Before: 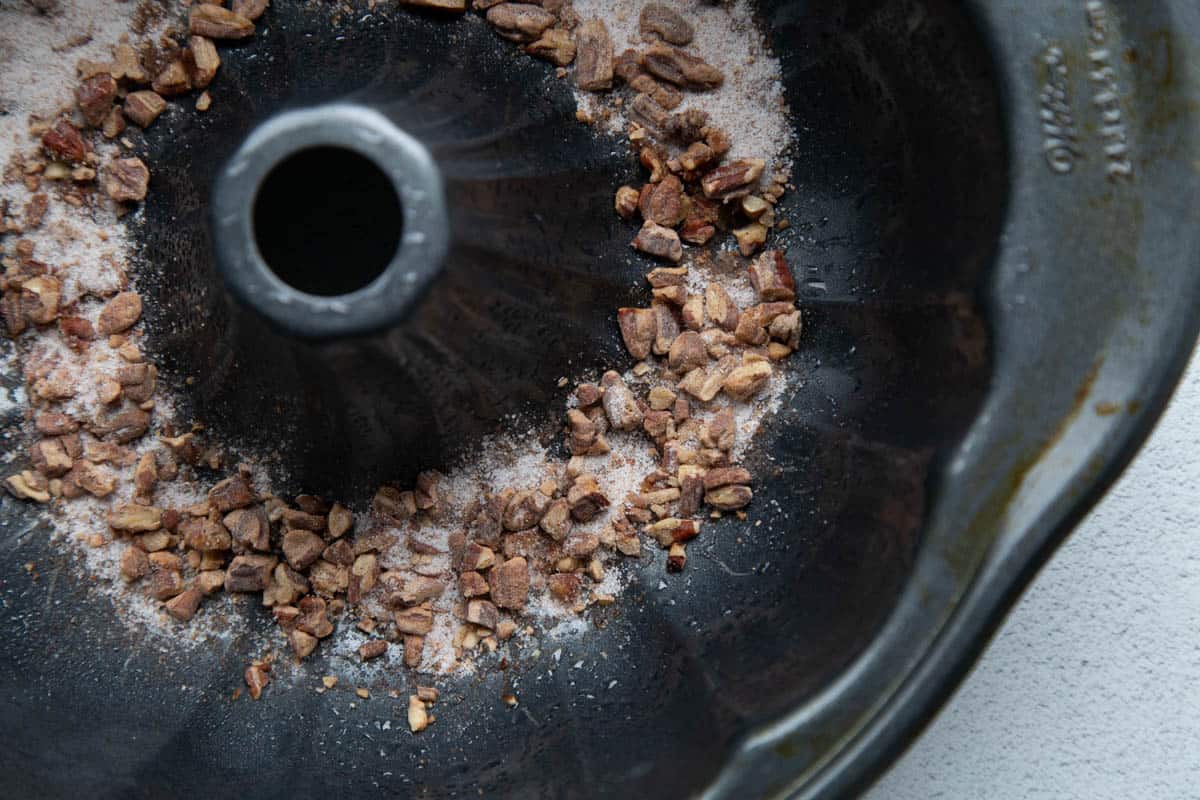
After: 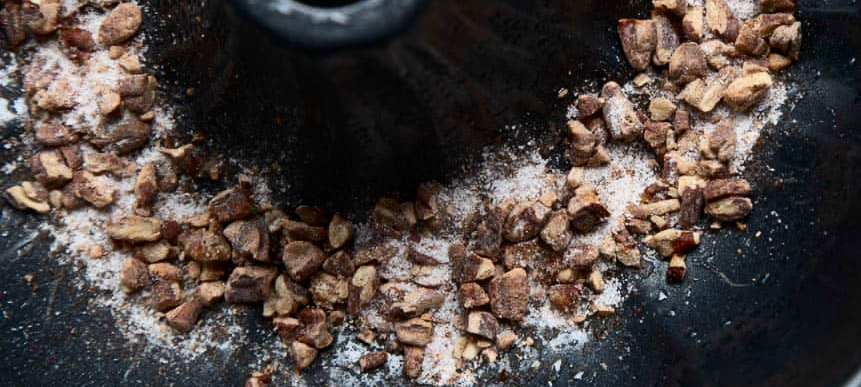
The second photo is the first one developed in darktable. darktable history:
contrast brightness saturation: contrast 0.28
crop: top 36.222%, right 28.223%, bottom 14.514%
